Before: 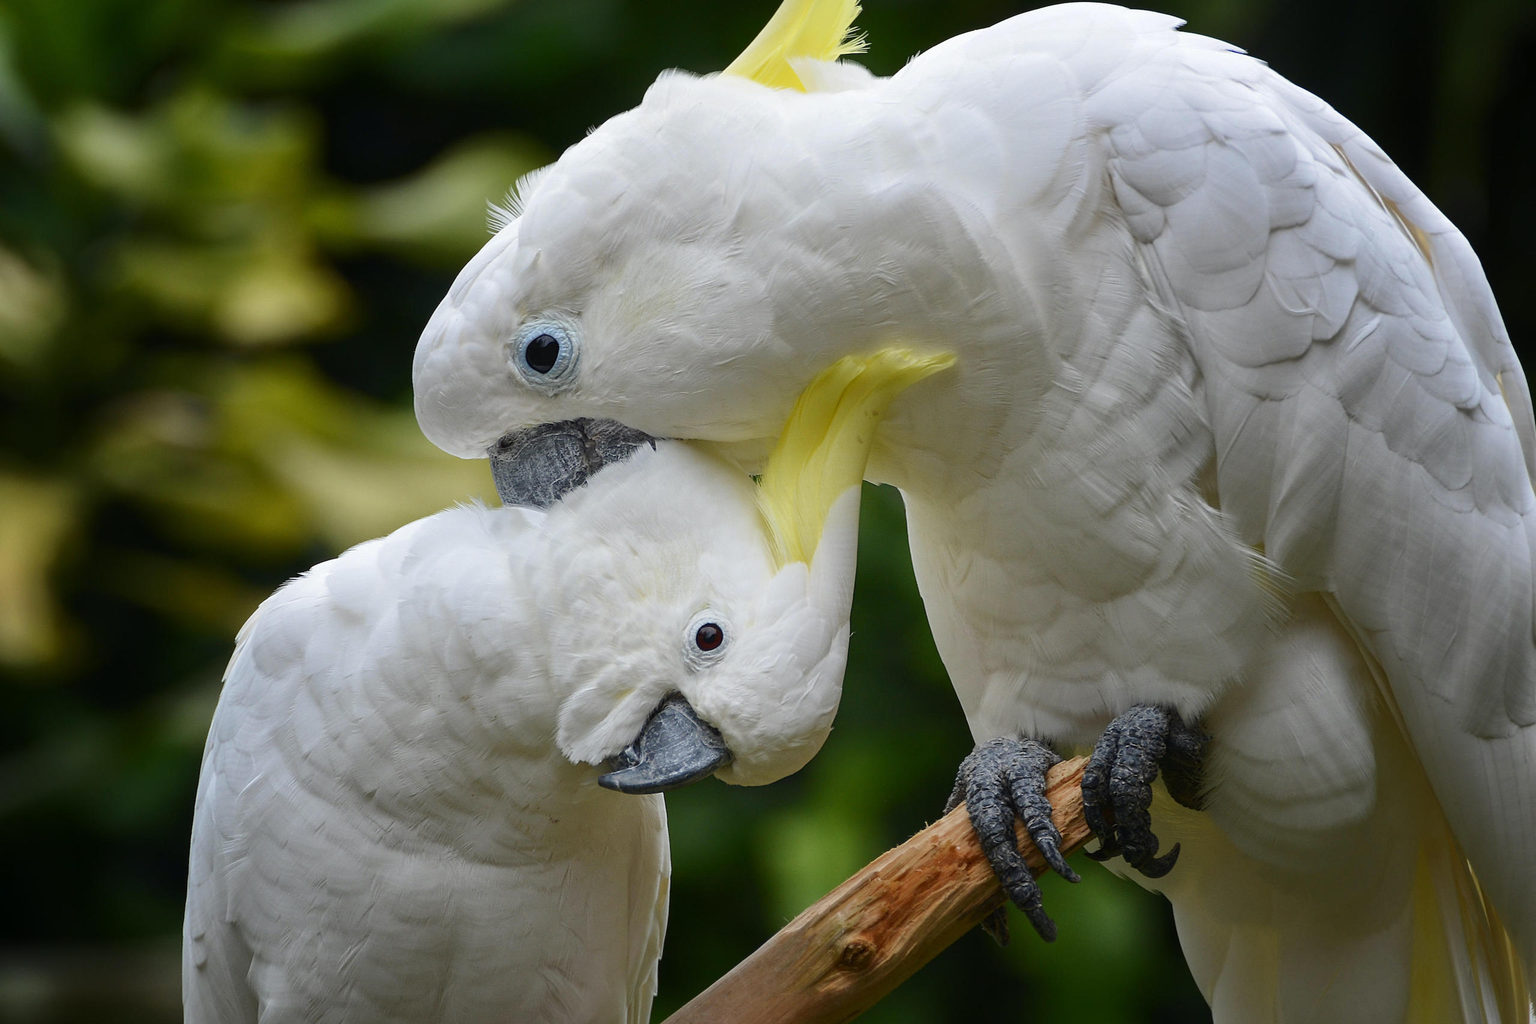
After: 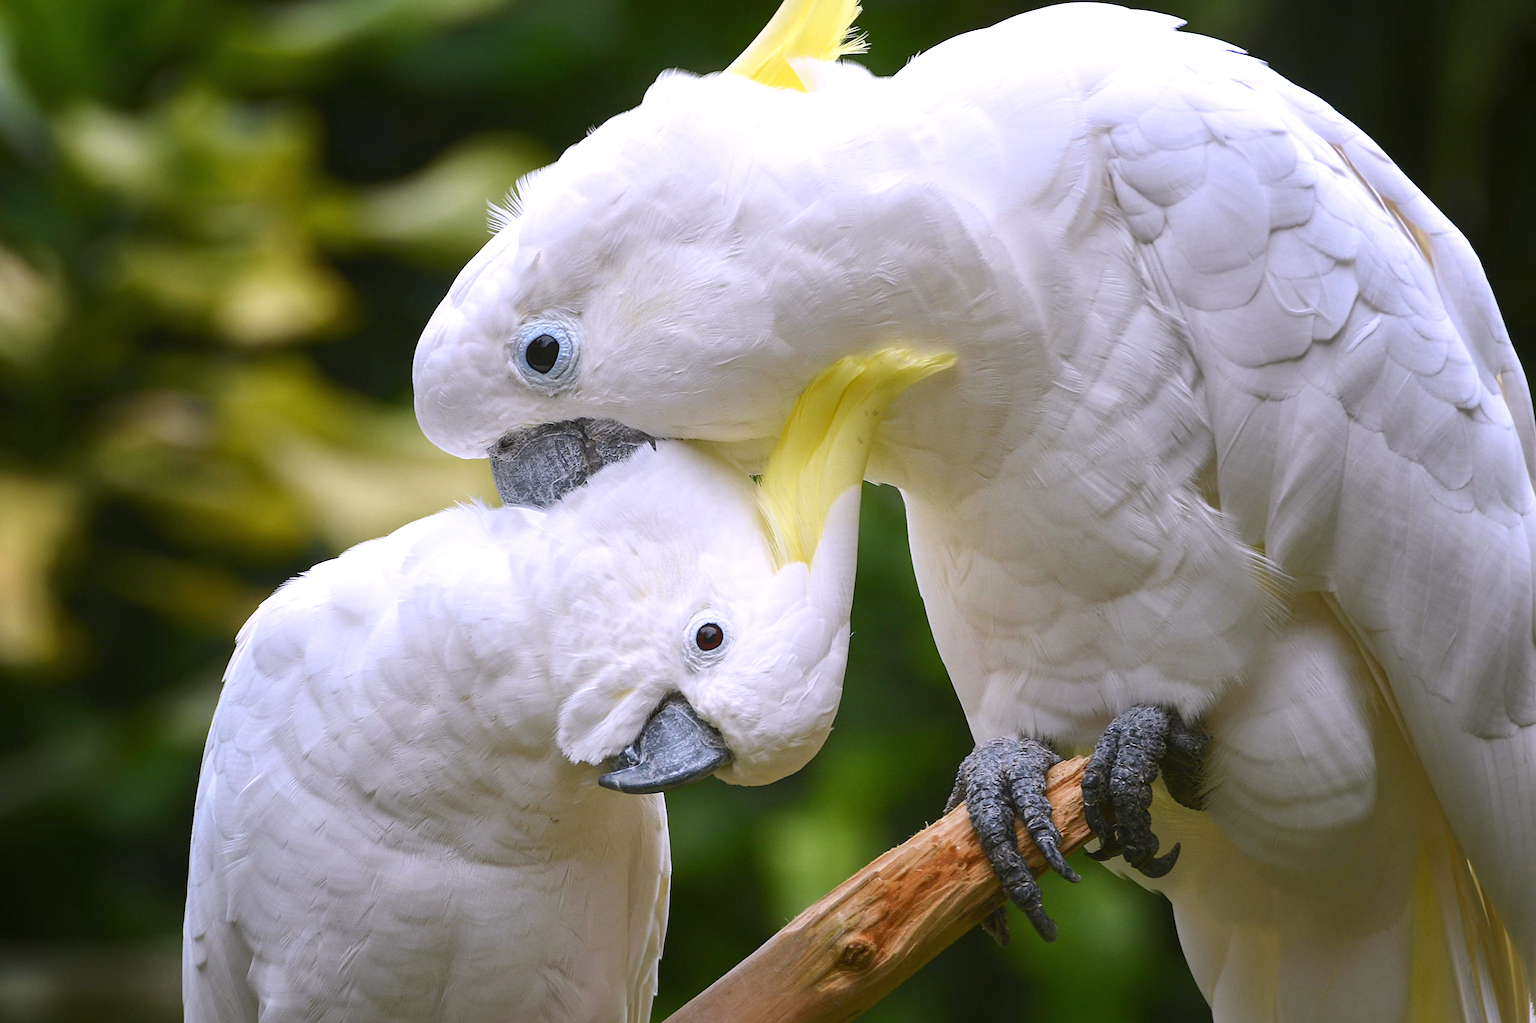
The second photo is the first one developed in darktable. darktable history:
color balance: mode lift, gamma, gain (sRGB), lift [1.04, 1, 1, 0.97], gamma [1.01, 1, 1, 0.97], gain [0.96, 1, 1, 0.97]
exposure: exposure 0.574 EV, compensate highlight preservation false
white balance: red 1.042, blue 1.17
